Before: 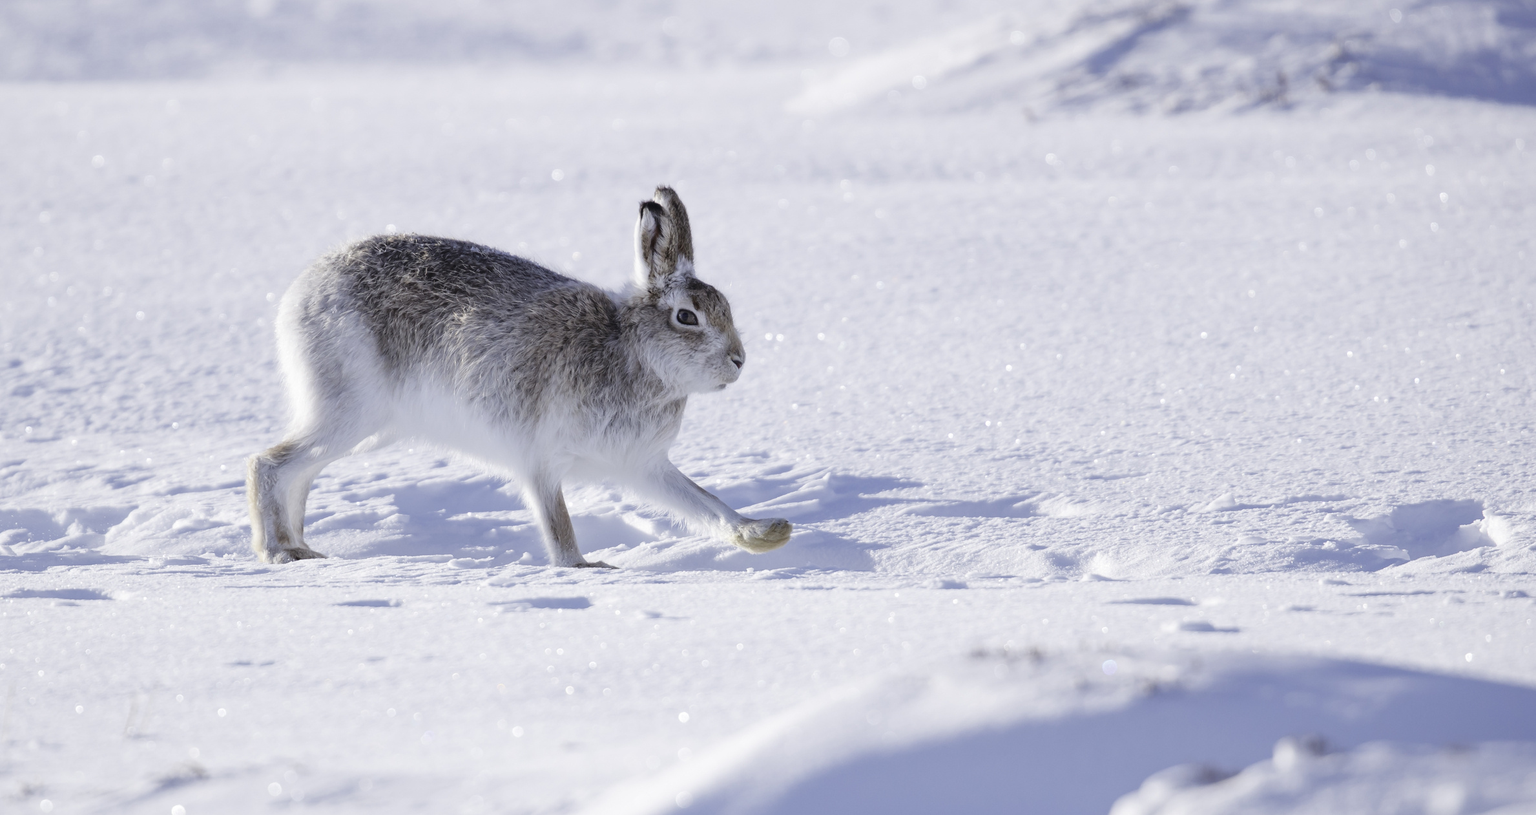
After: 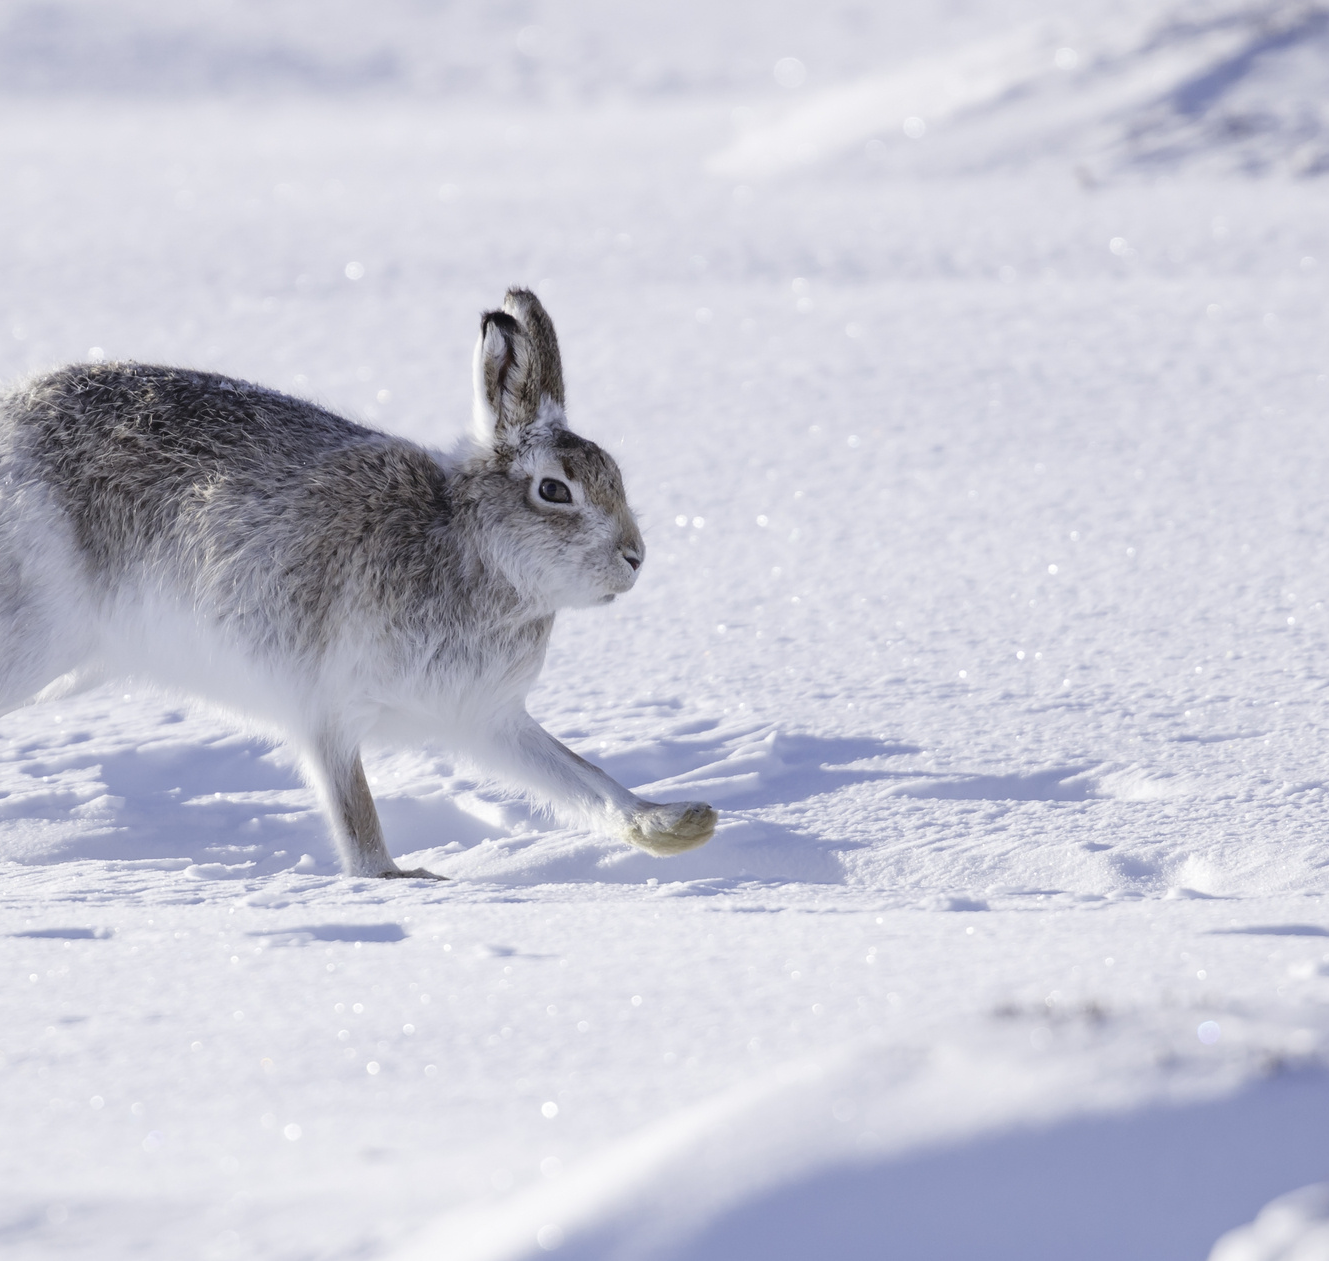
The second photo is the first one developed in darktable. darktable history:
crop: left 21.438%, right 22.636%
levels: black 0.056%
exposure: compensate highlight preservation false
